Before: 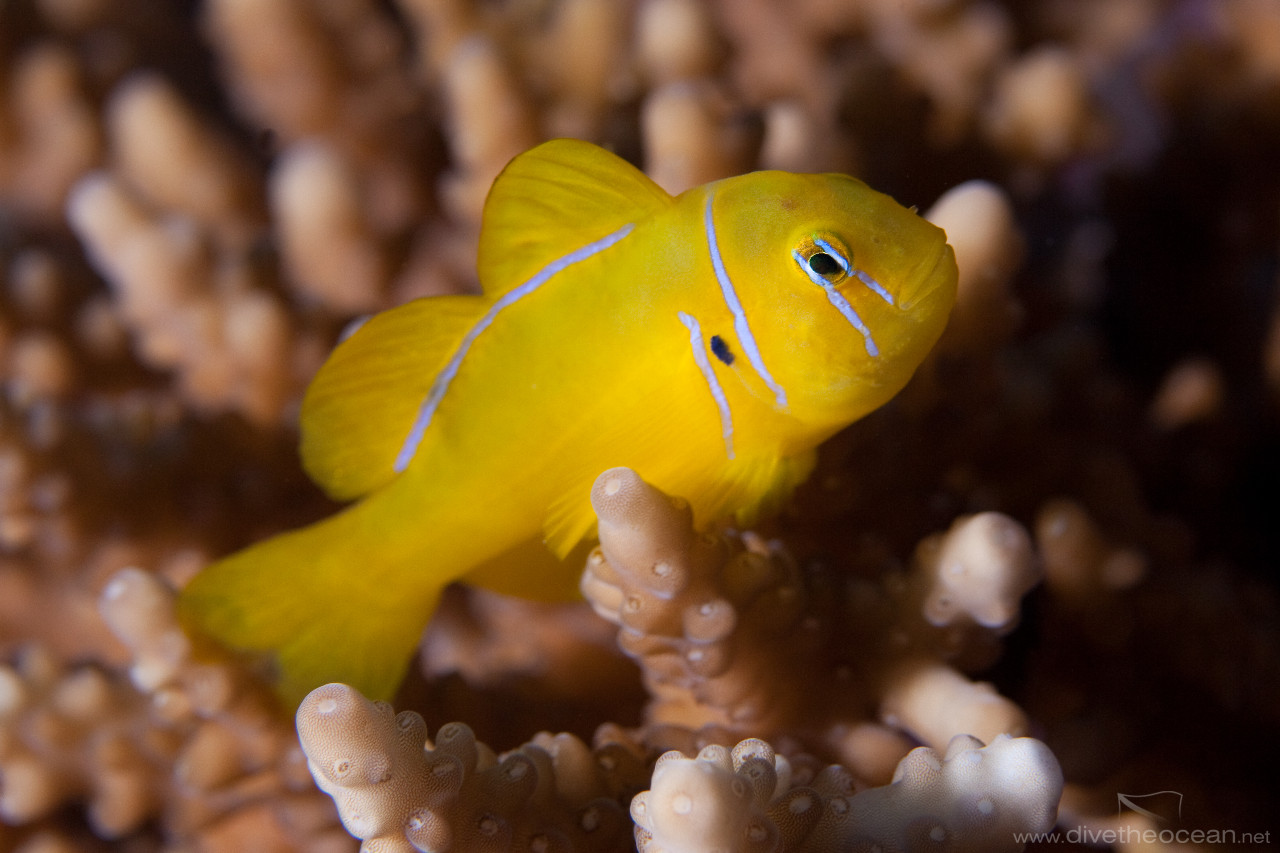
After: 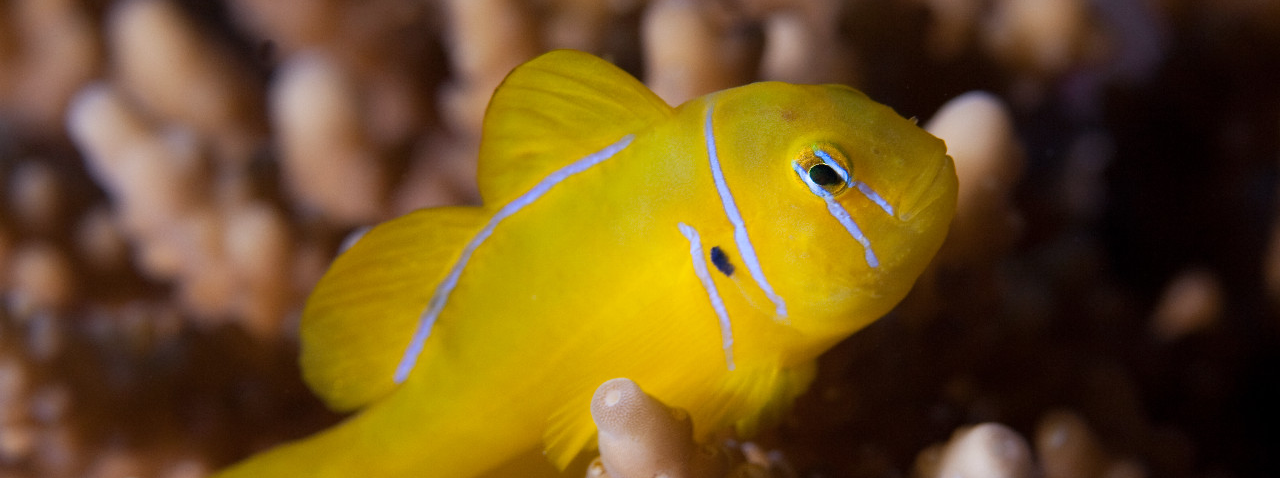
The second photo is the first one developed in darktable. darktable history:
crop and rotate: top 10.605%, bottom 33.274%
white balance: red 0.976, blue 1.04
